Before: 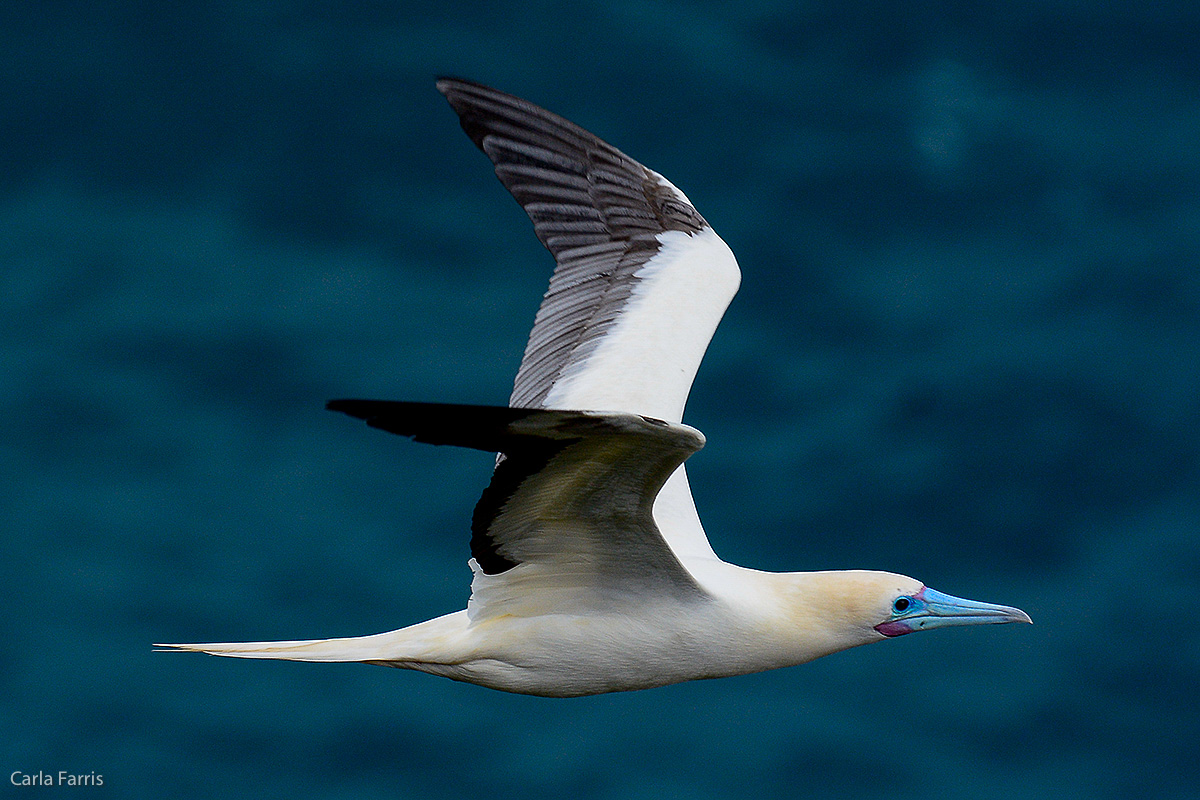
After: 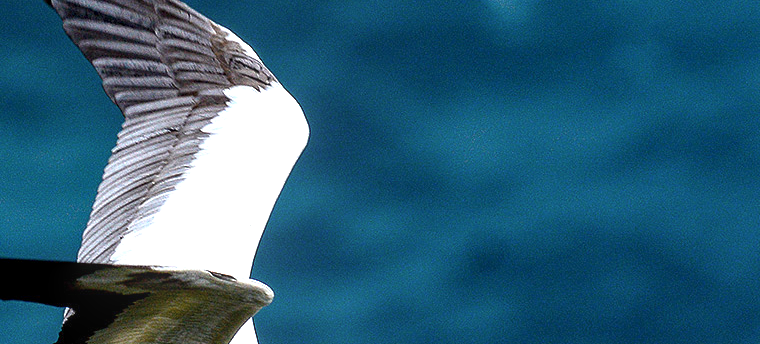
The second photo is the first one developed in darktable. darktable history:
crop: left 36.009%, top 18.238%, right 0.609%, bottom 38.679%
exposure: black level correction 0, exposure 1.2 EV, compensate highlight preservation false
local contrast: on, module defaults
shadows and highlights: shadows 25.83, highlights -48.05, soften with gaussian
